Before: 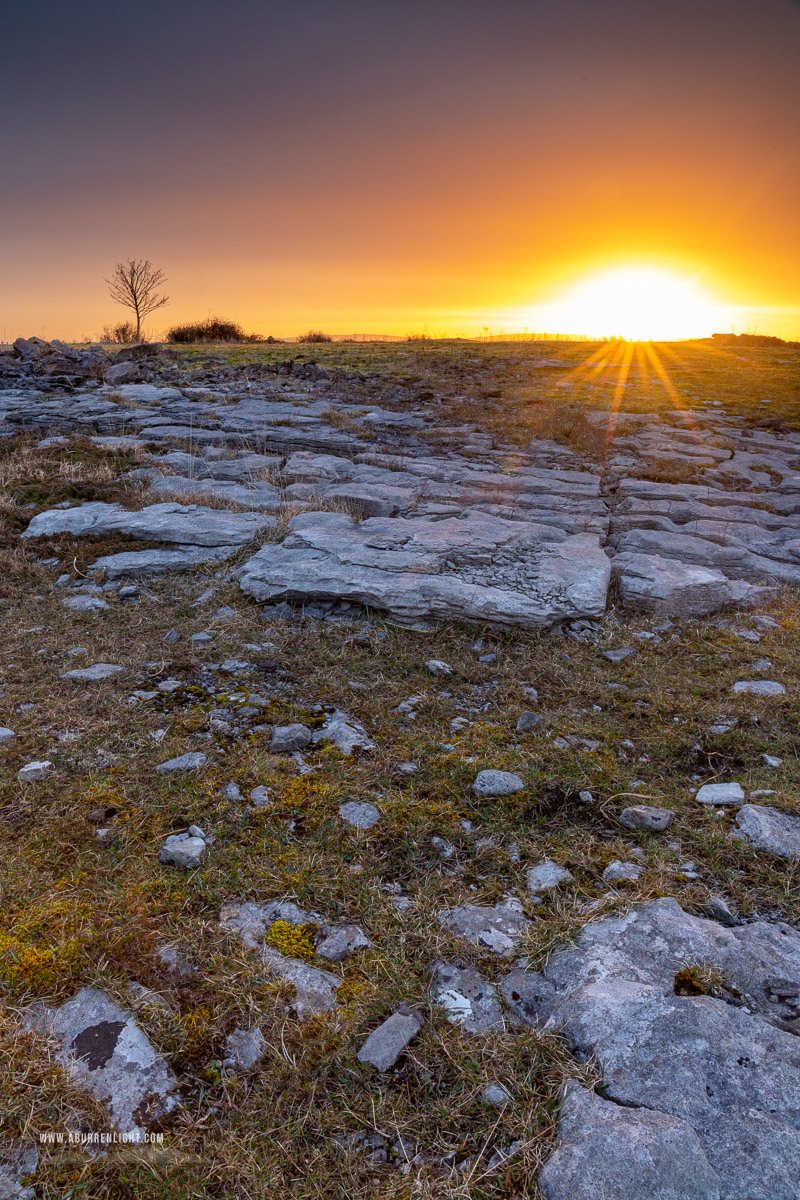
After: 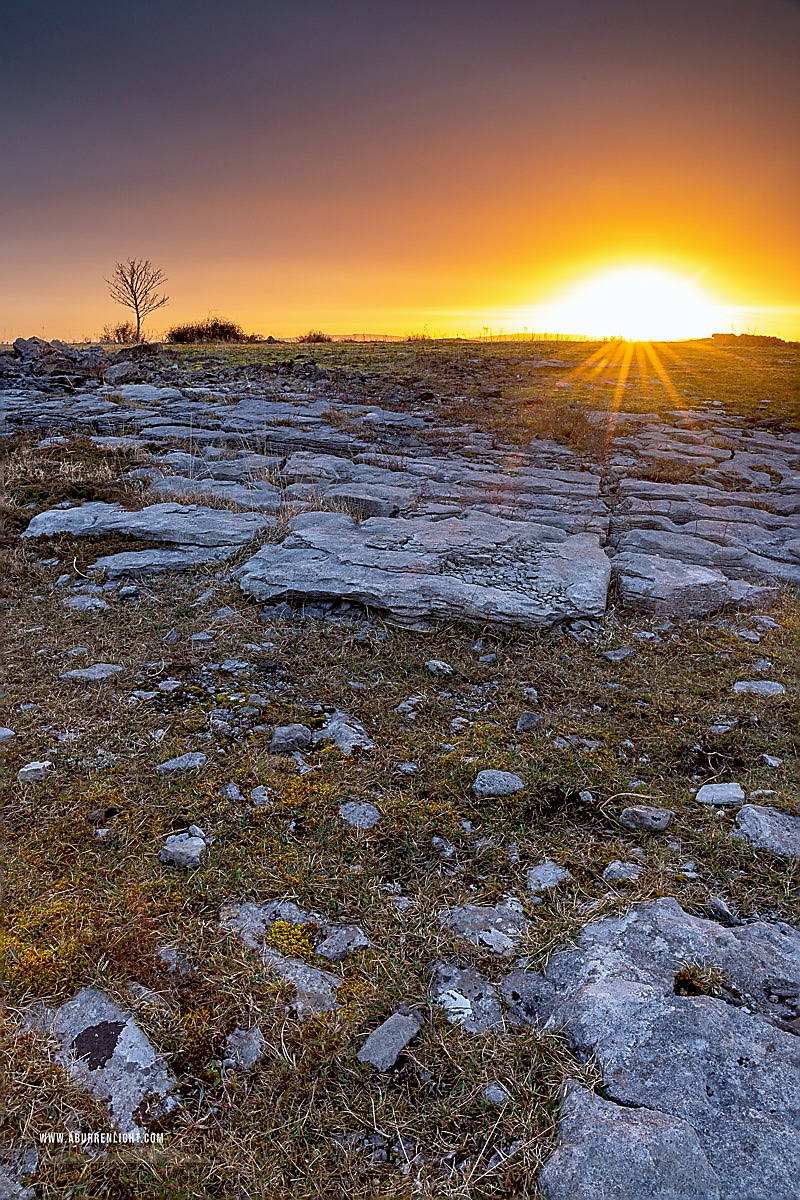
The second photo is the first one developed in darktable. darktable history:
exposure: black level correction 0.005, exposure 0.001 EV, compensate highlight preservation false
sharpen: radius 1.4, amount 1.25, threshold 0.7
white balance: red 0.986, blue 1.01
